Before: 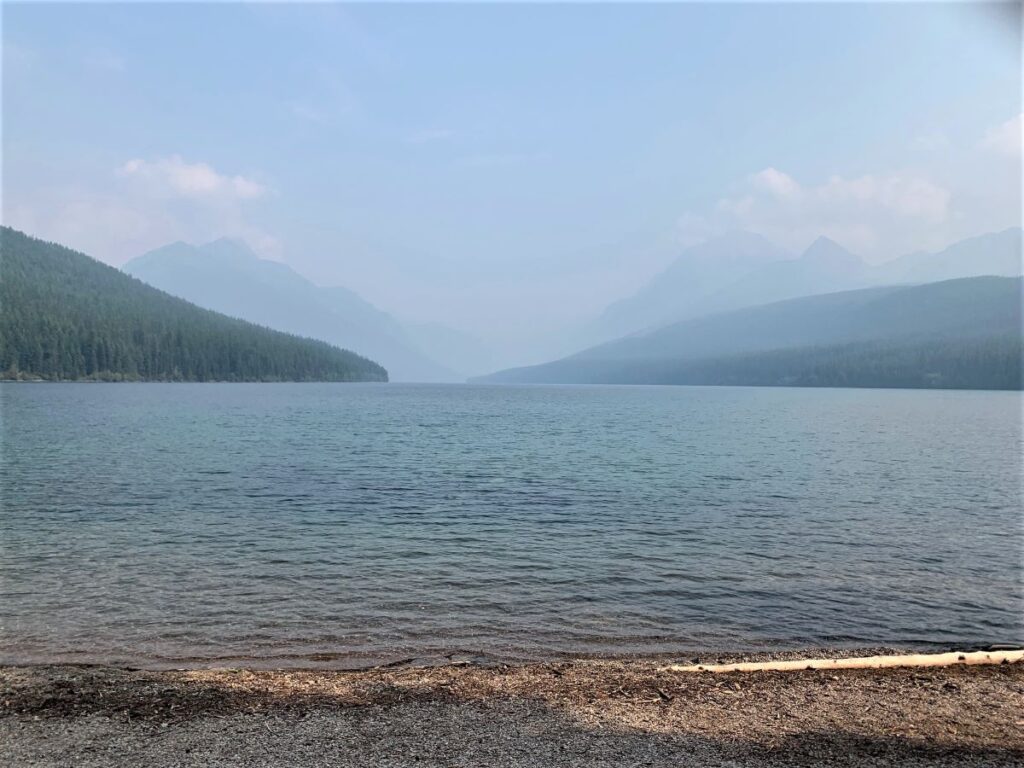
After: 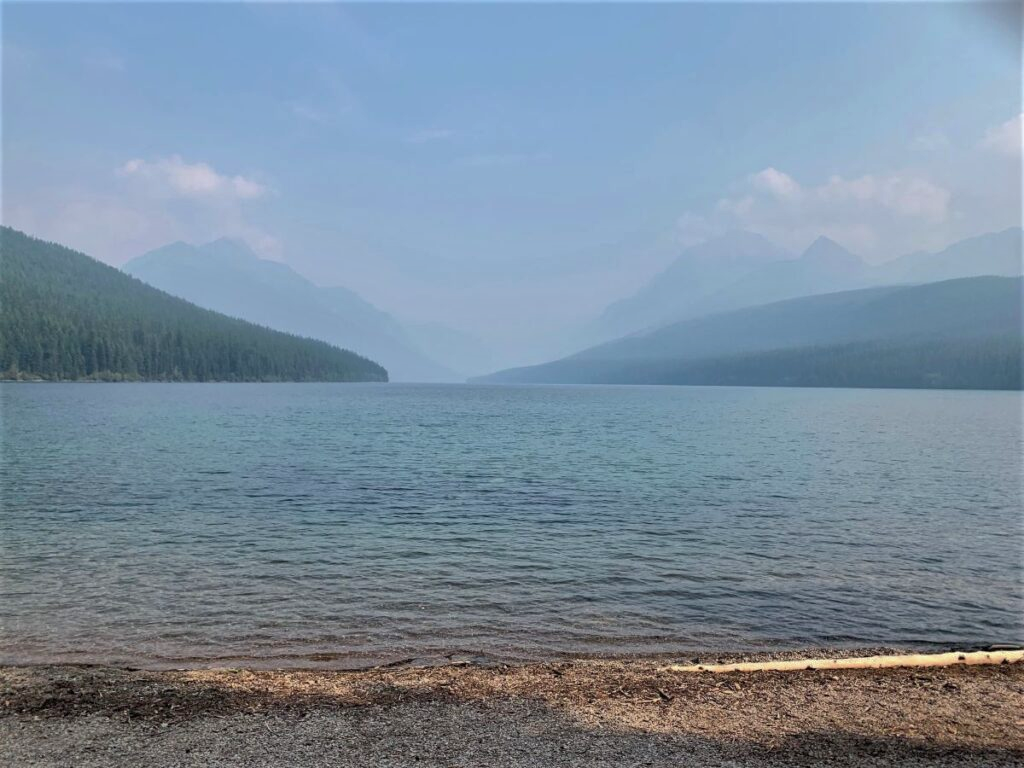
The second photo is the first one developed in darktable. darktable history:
velvia: strength 9.25%
shadows and highlights: shadows 40, highlights -60
